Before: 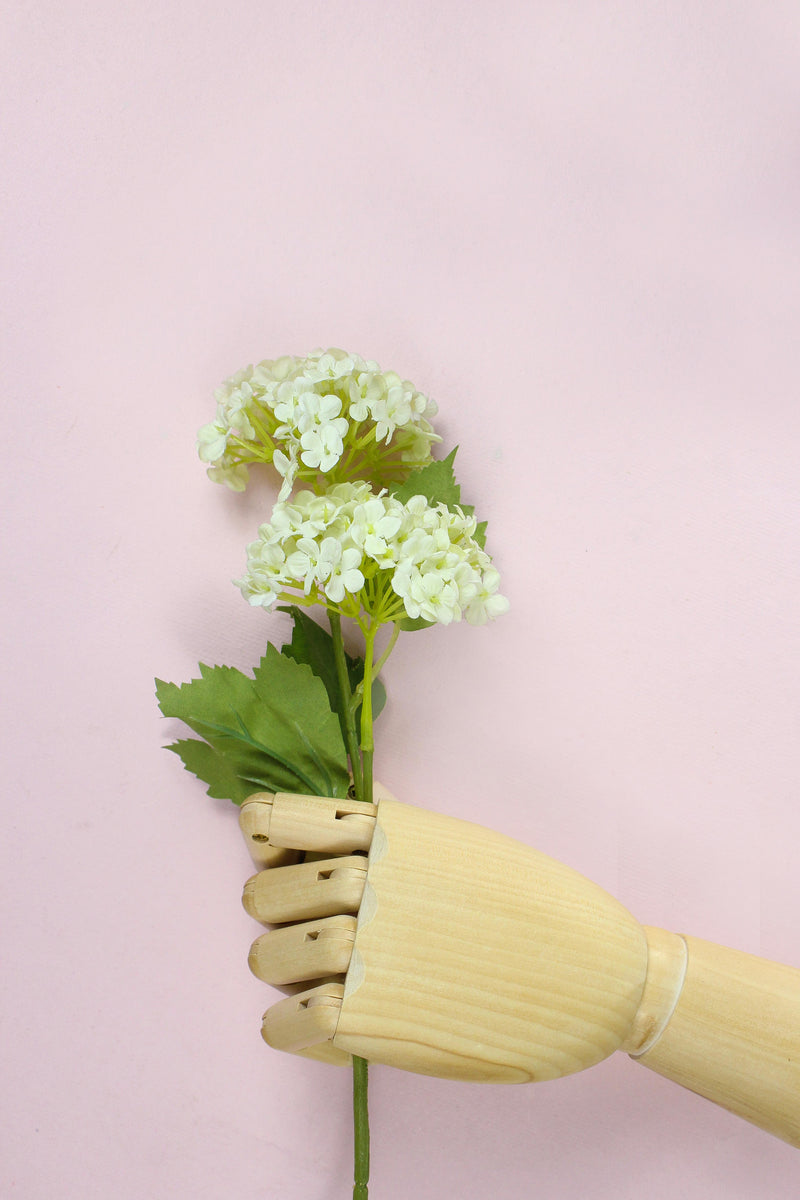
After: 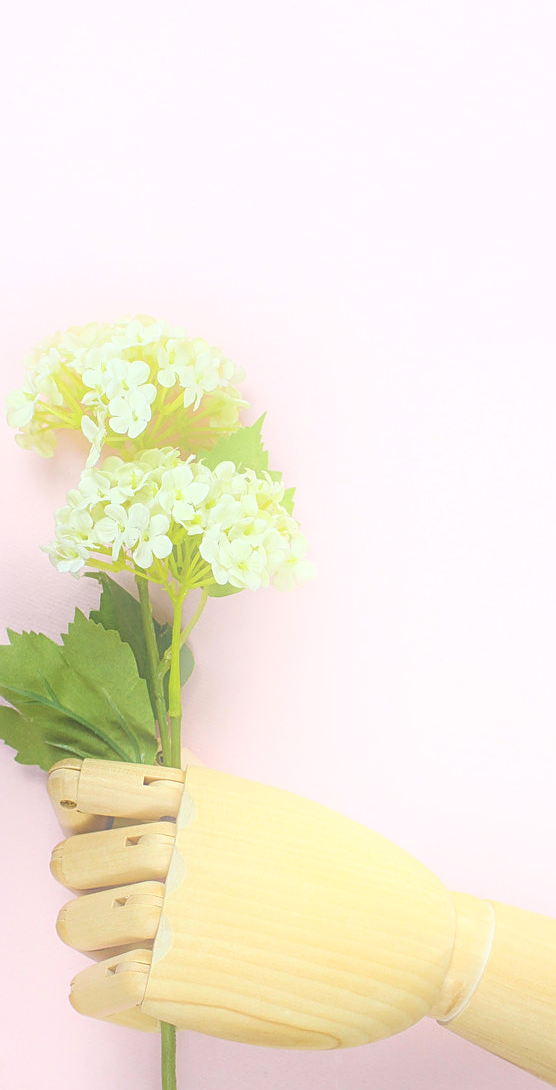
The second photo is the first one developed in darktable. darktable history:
crop and rotate: left 24.034%, top 2.838%, right 6.406%, bottom 6.299%
local contrast: on, module defaults
sharpen: on, module defaults
bloom: threshold 82.5%, strength 16.25%
